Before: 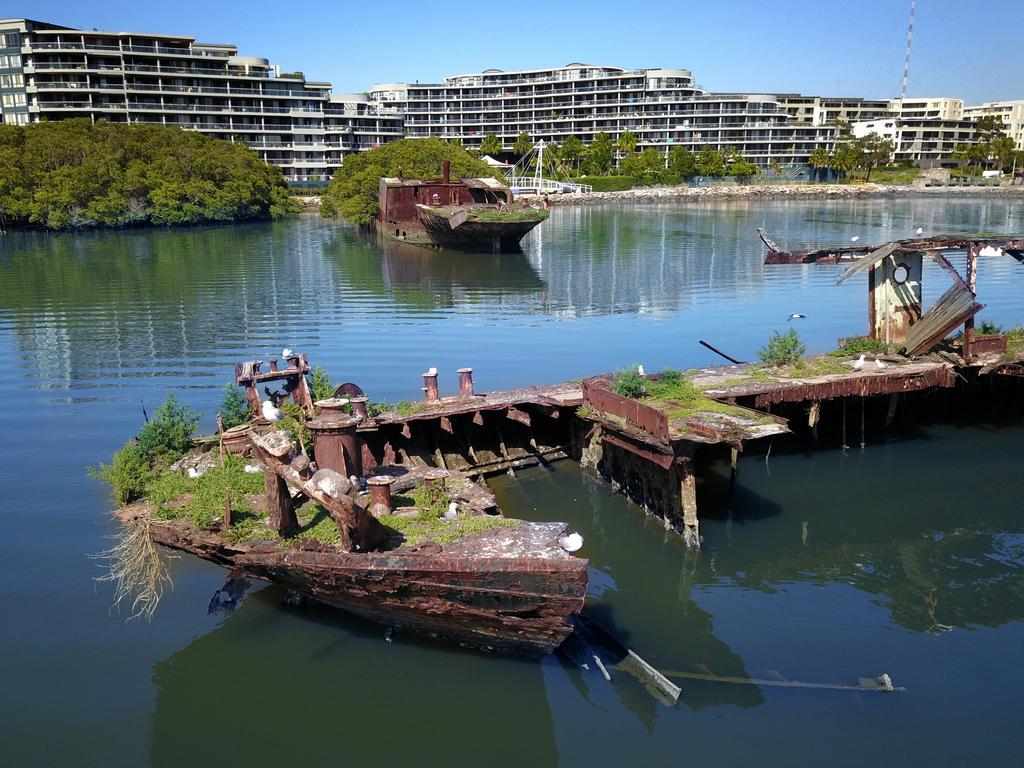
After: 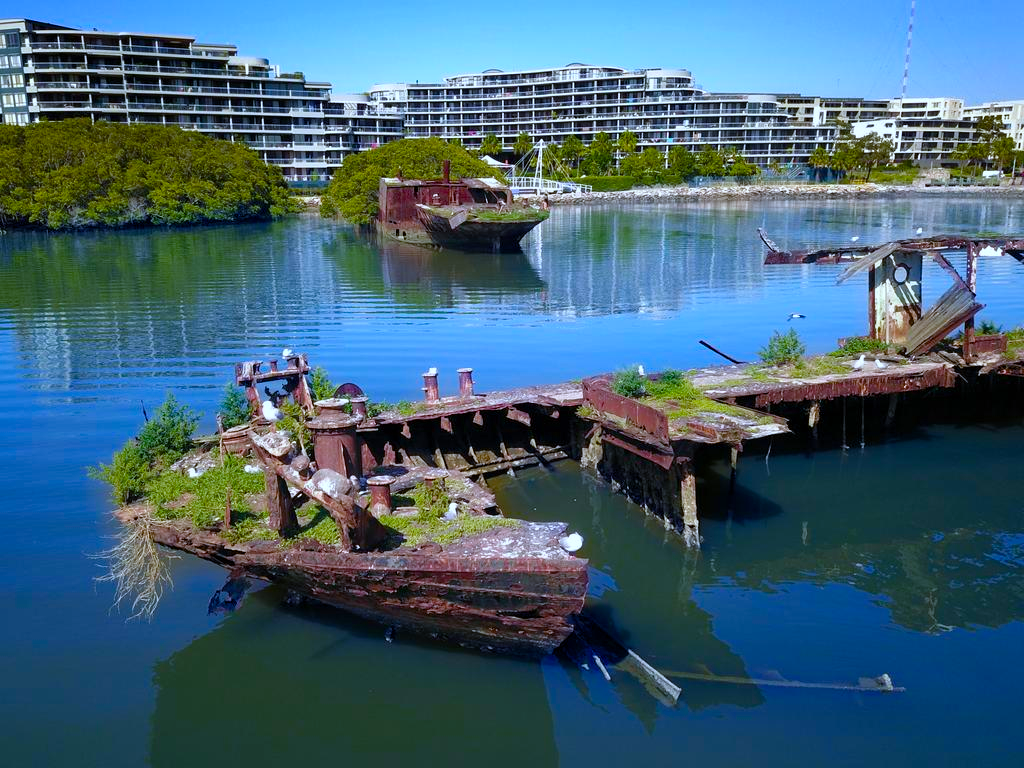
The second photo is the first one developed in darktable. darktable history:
tone equalizer: on, module defaults
color balance rgb: perceptual saturation grading › global saturation 20%, perceptual saturation grading › highlights 2.68%, perceptual saturation grading › shadows 50%
white balance: red 0.926, green 1.003, blue 1.133
